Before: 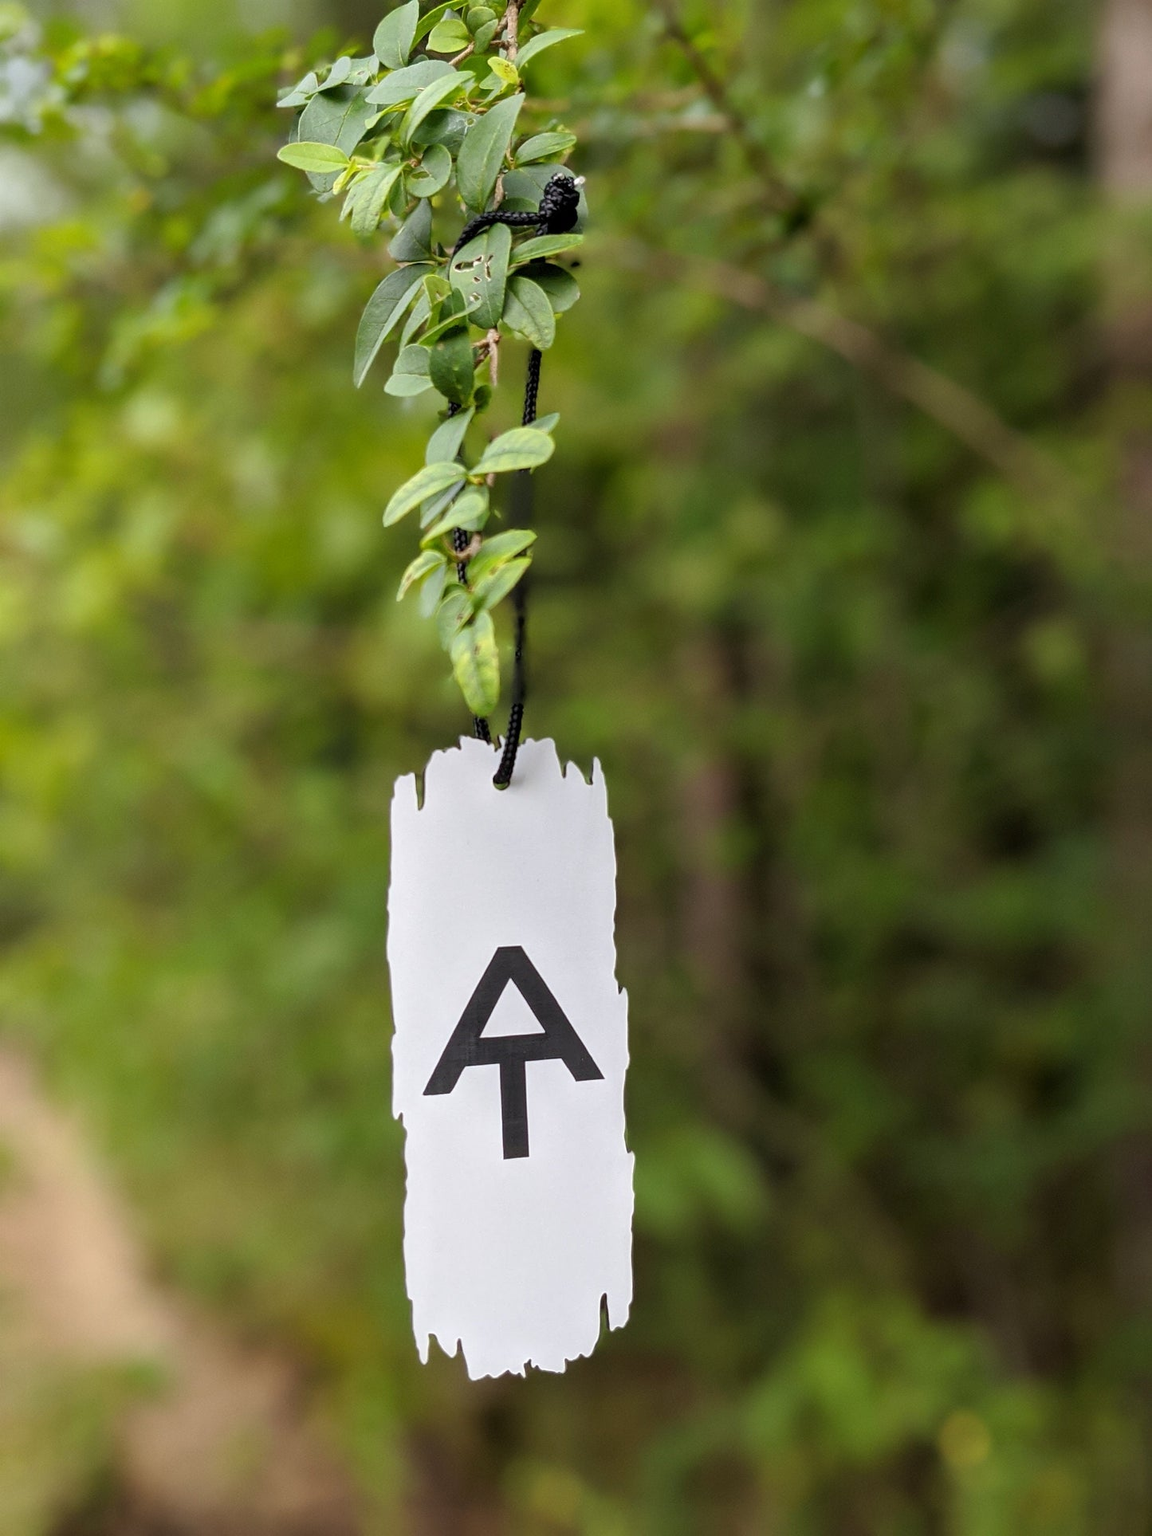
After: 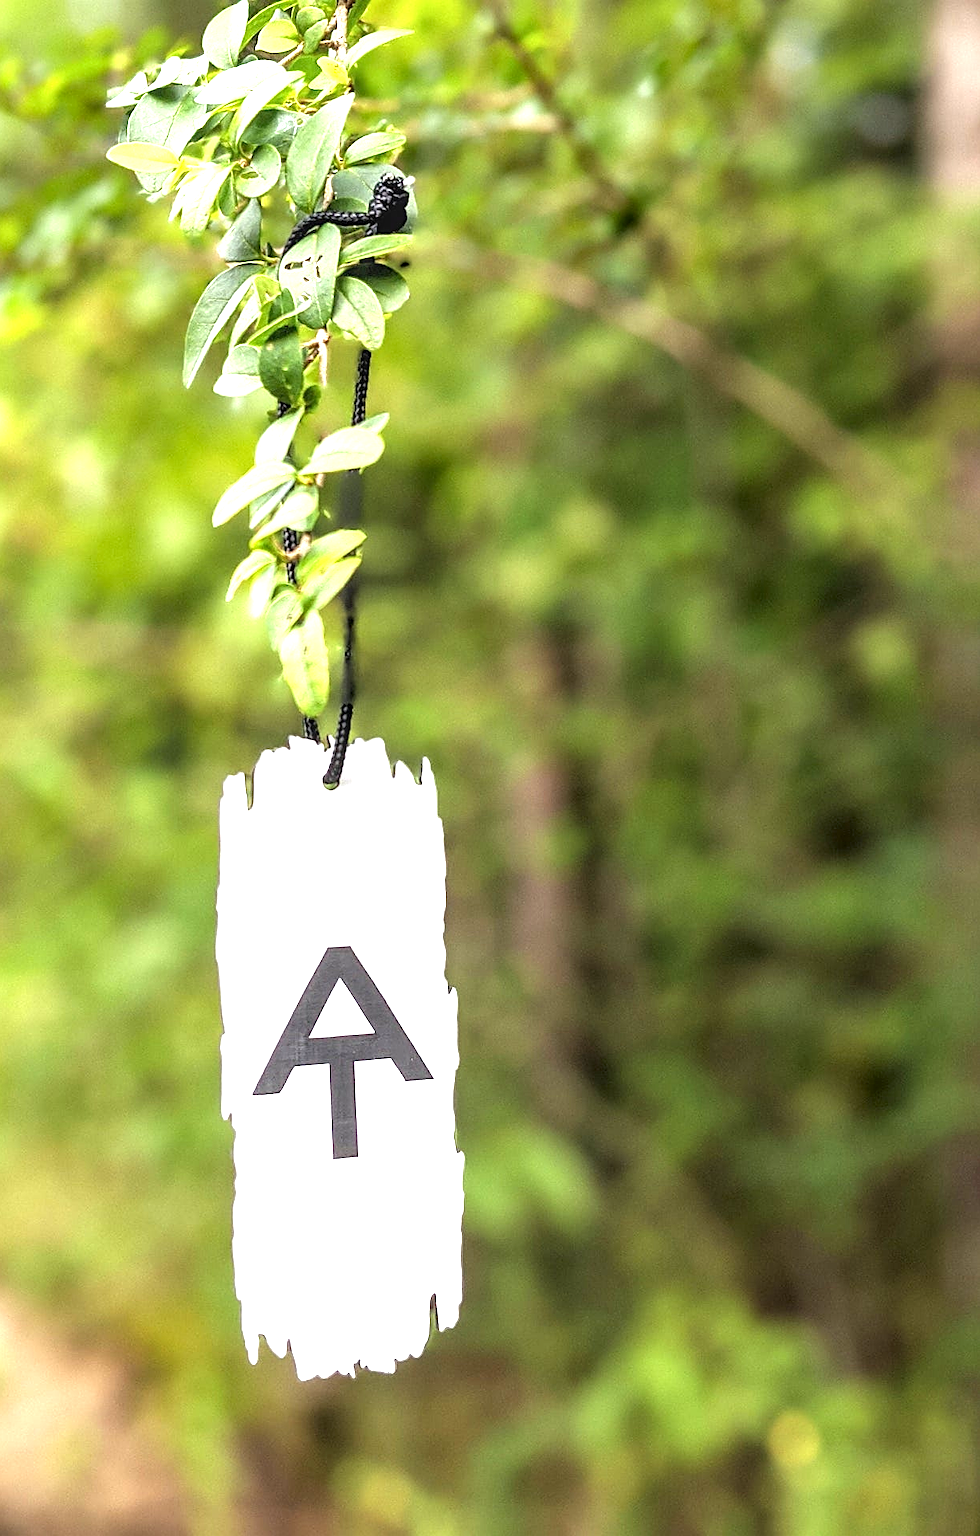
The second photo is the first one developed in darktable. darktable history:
local contrast: detail 130%
crop and rotate: left 14.818%
sharpen: on, module defaults
exposure: black level correction 0, exposure 1.492 EV, compensate exposure bias true, compensate highlight preservation false
